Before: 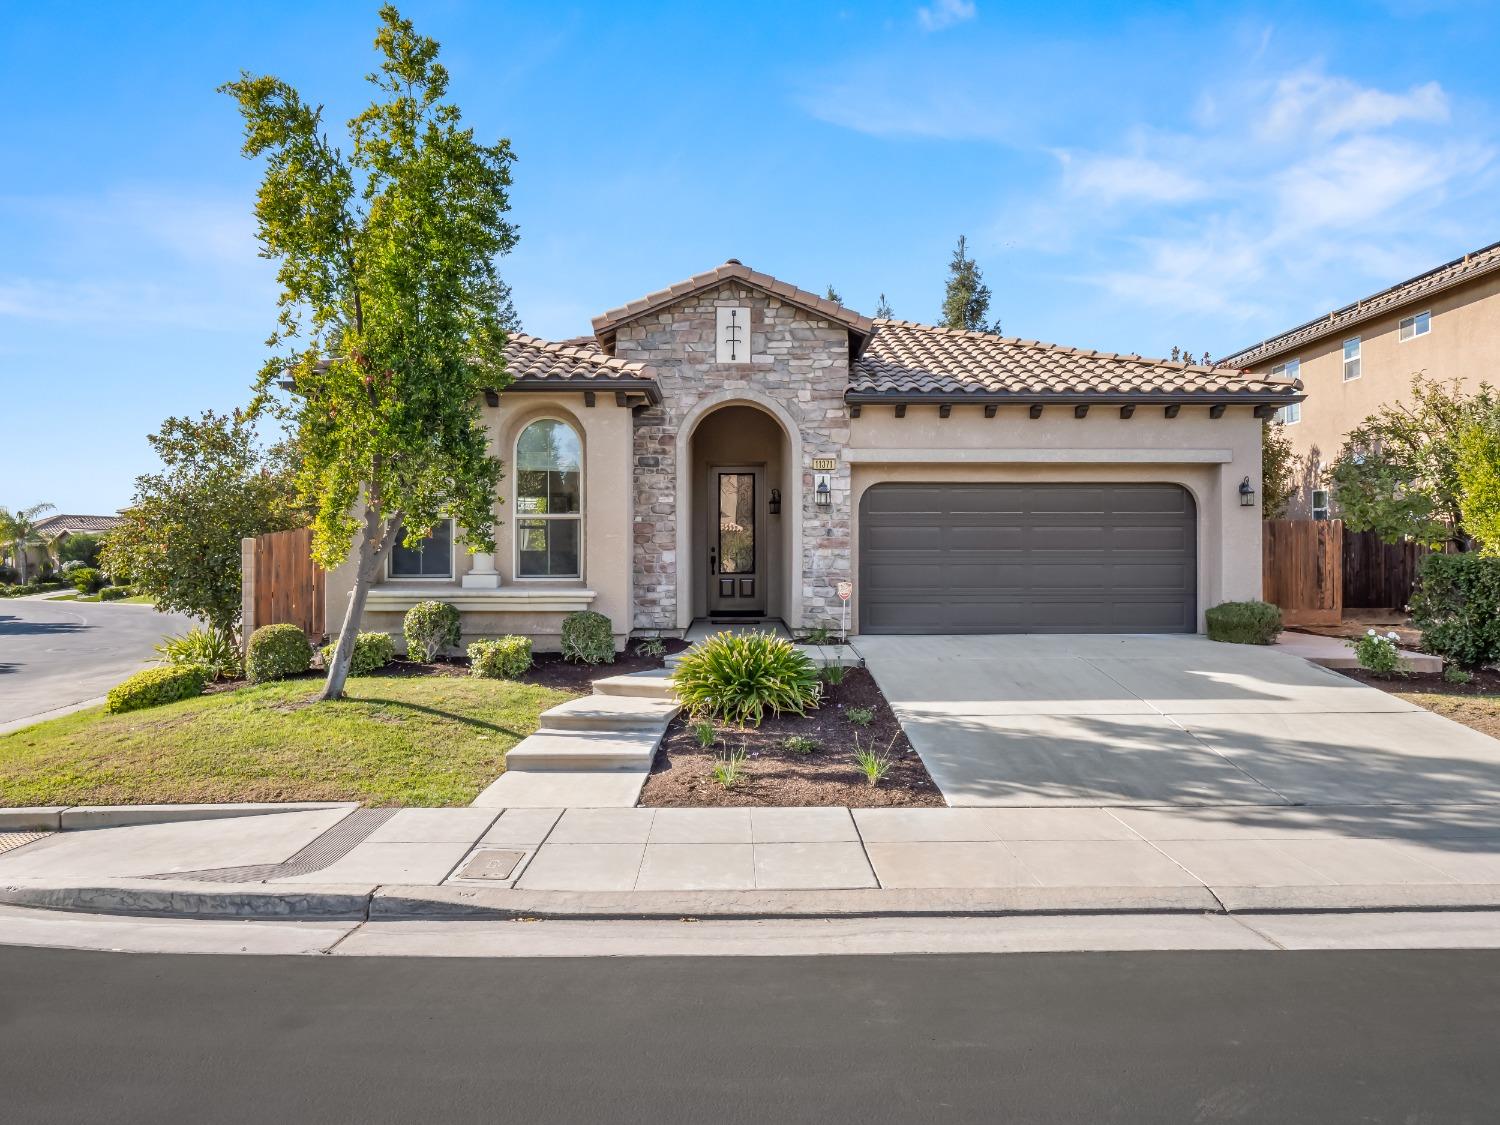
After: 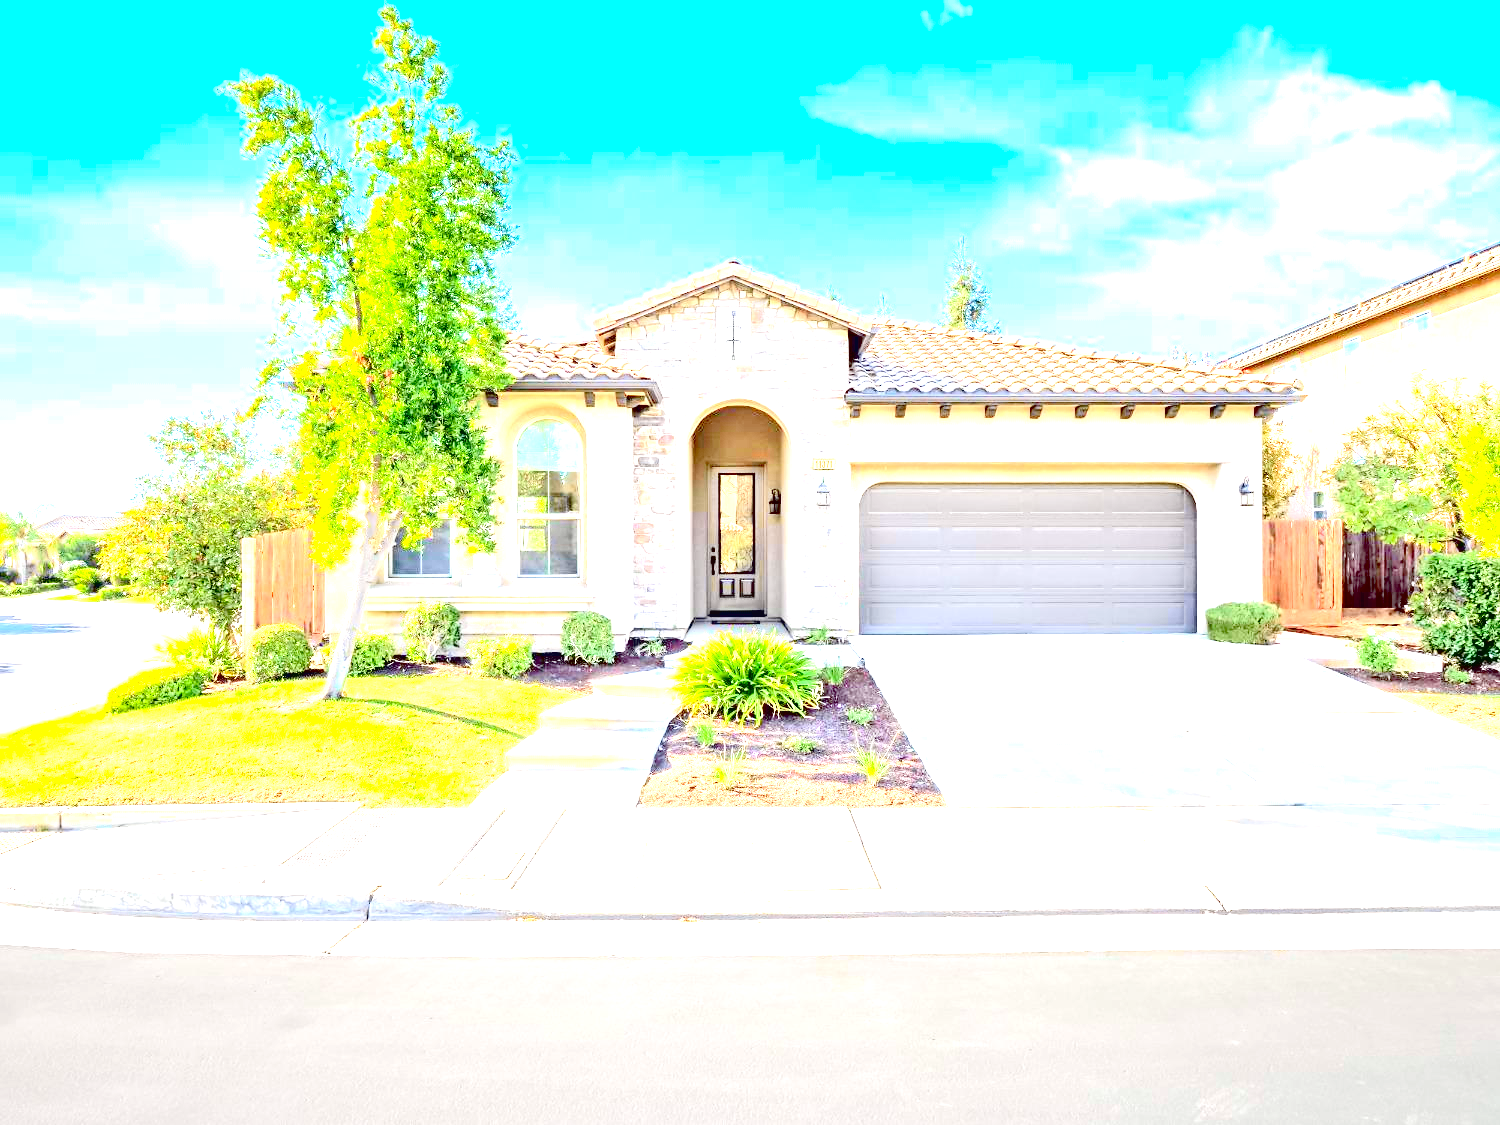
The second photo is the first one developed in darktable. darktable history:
exposure: black level correction 0.005, exposure 2.076 EV, compensate exposure bias true, compensate highlight preservation false
tone curve: curves: ch0 [(0, 0.022) (0.114, 0.088) (0.282, 0.316) (0.446, 0.511) (0.613, 0.693) (0.786, 0.843) (0.999, 0.949)]; ch1 [(0, 0) (0.395, 0.343) (0.463, 0.427) (0.486, 0.474) (0.503, 0.5) (0.535, 0.522) (0.555, 0.546) (0.594, 0.614) (0.755, 0.793) (1, 1)]; ch2 [(0, 0) (0.369, 0.388) (0.449, 0.431) (0.501, 0.5) (0.528, 0.517) (0.561, 0.59) (0.612, 0.646) (0.697, 0.721) (1, 1)], color space Lab, independent channels, preserve colors none
